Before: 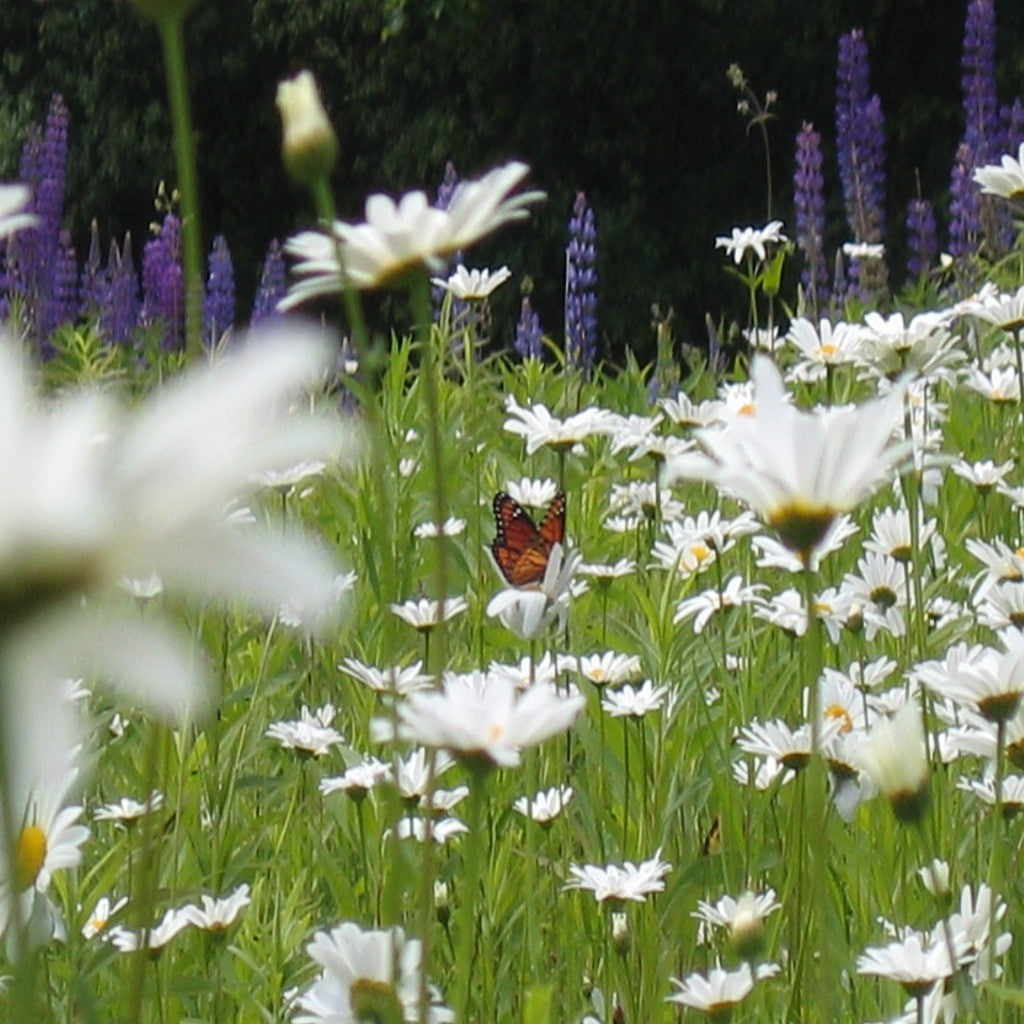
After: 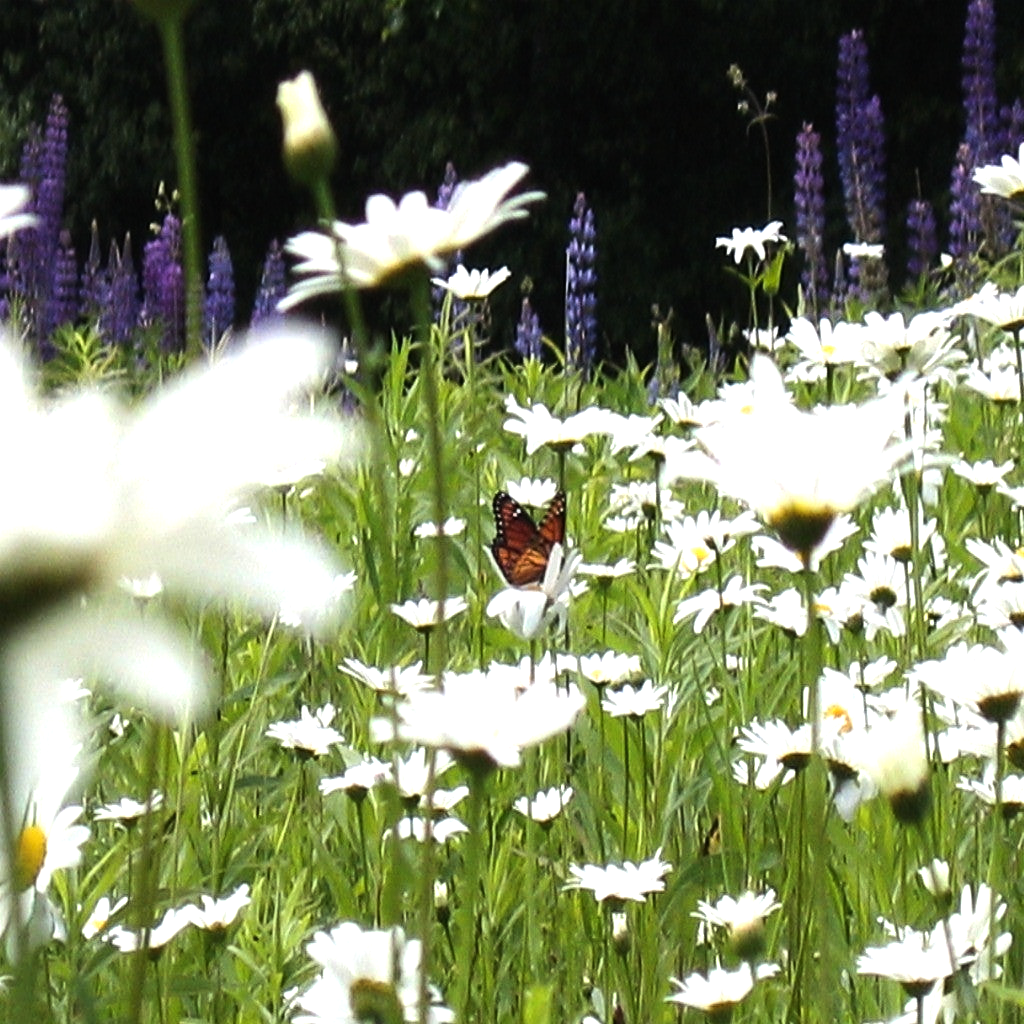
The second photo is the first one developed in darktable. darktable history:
exposure: black level correction 0, compensate exposure bias true, compensate highlight preservation false
tone equalizer: -8 EV -1.08 EV, -7 EV -1.01 EV, -6 EV -0.867 EV, -5 EV -0.578 EV, -3 EV 0.578 EV, -2 EV 0.867 EV, -1 EV 1.01 EV, +0 EV 1.08 EV, edges refinement/feathering 500, mask exposure compensation -1.57 EV, preserve details no
